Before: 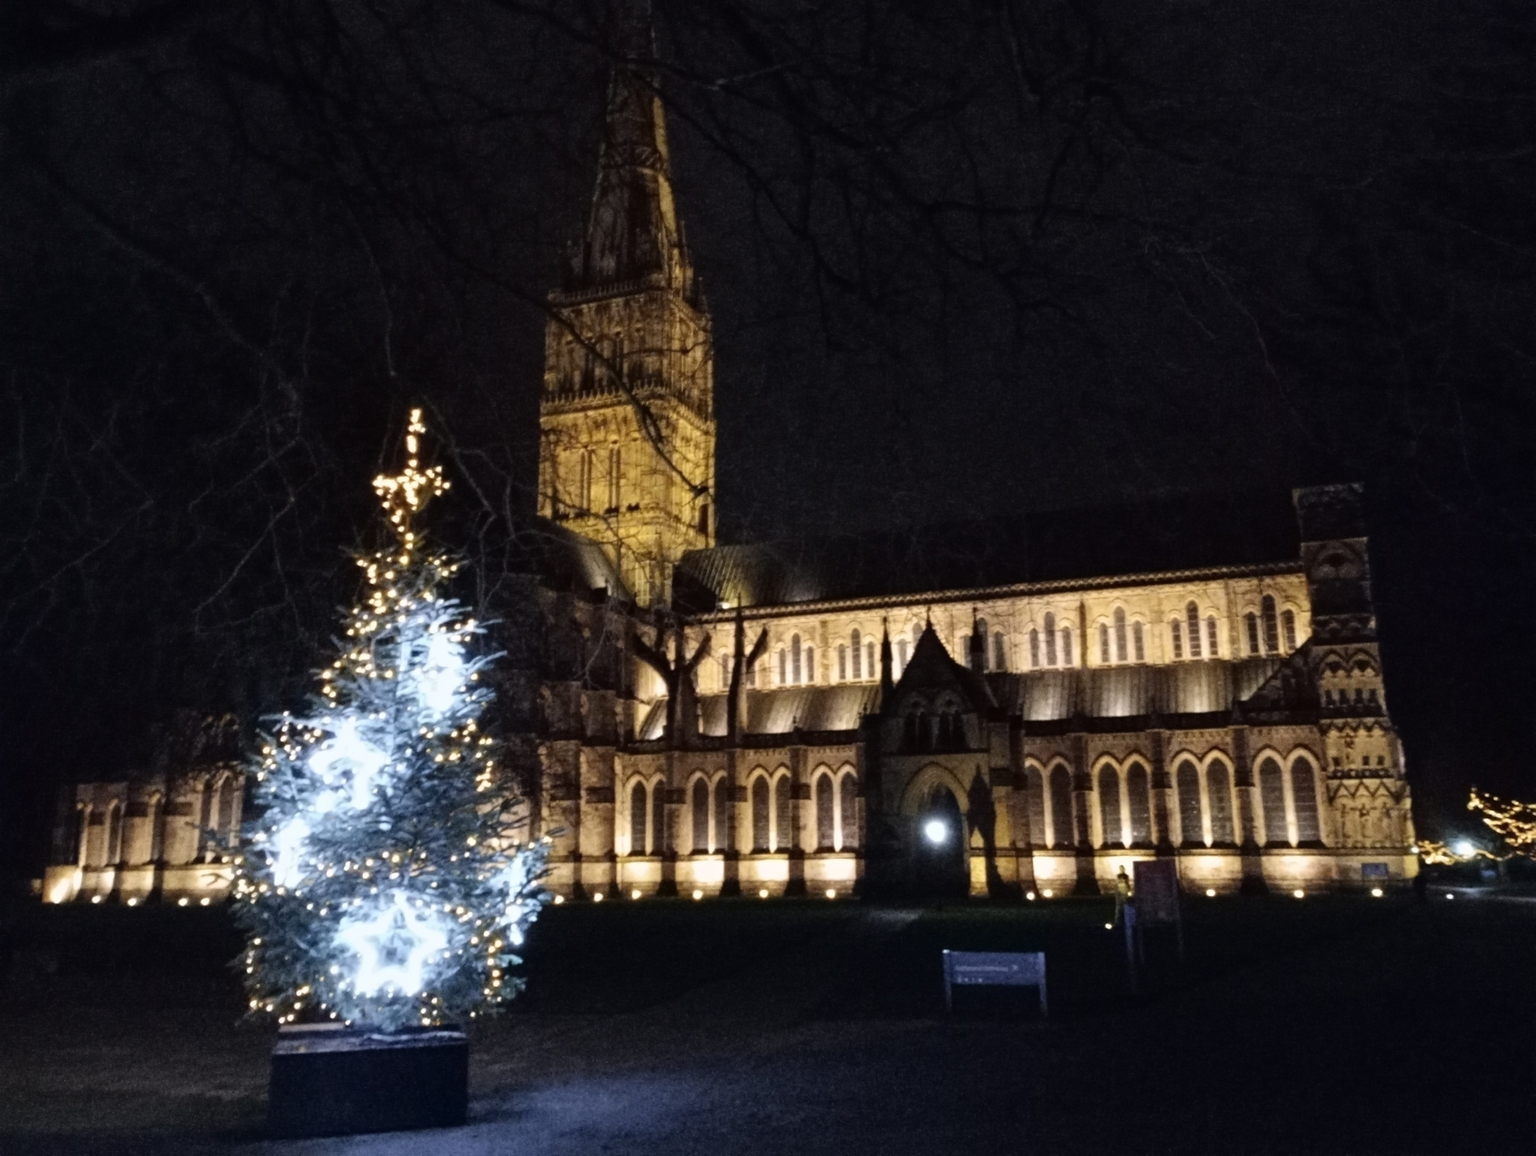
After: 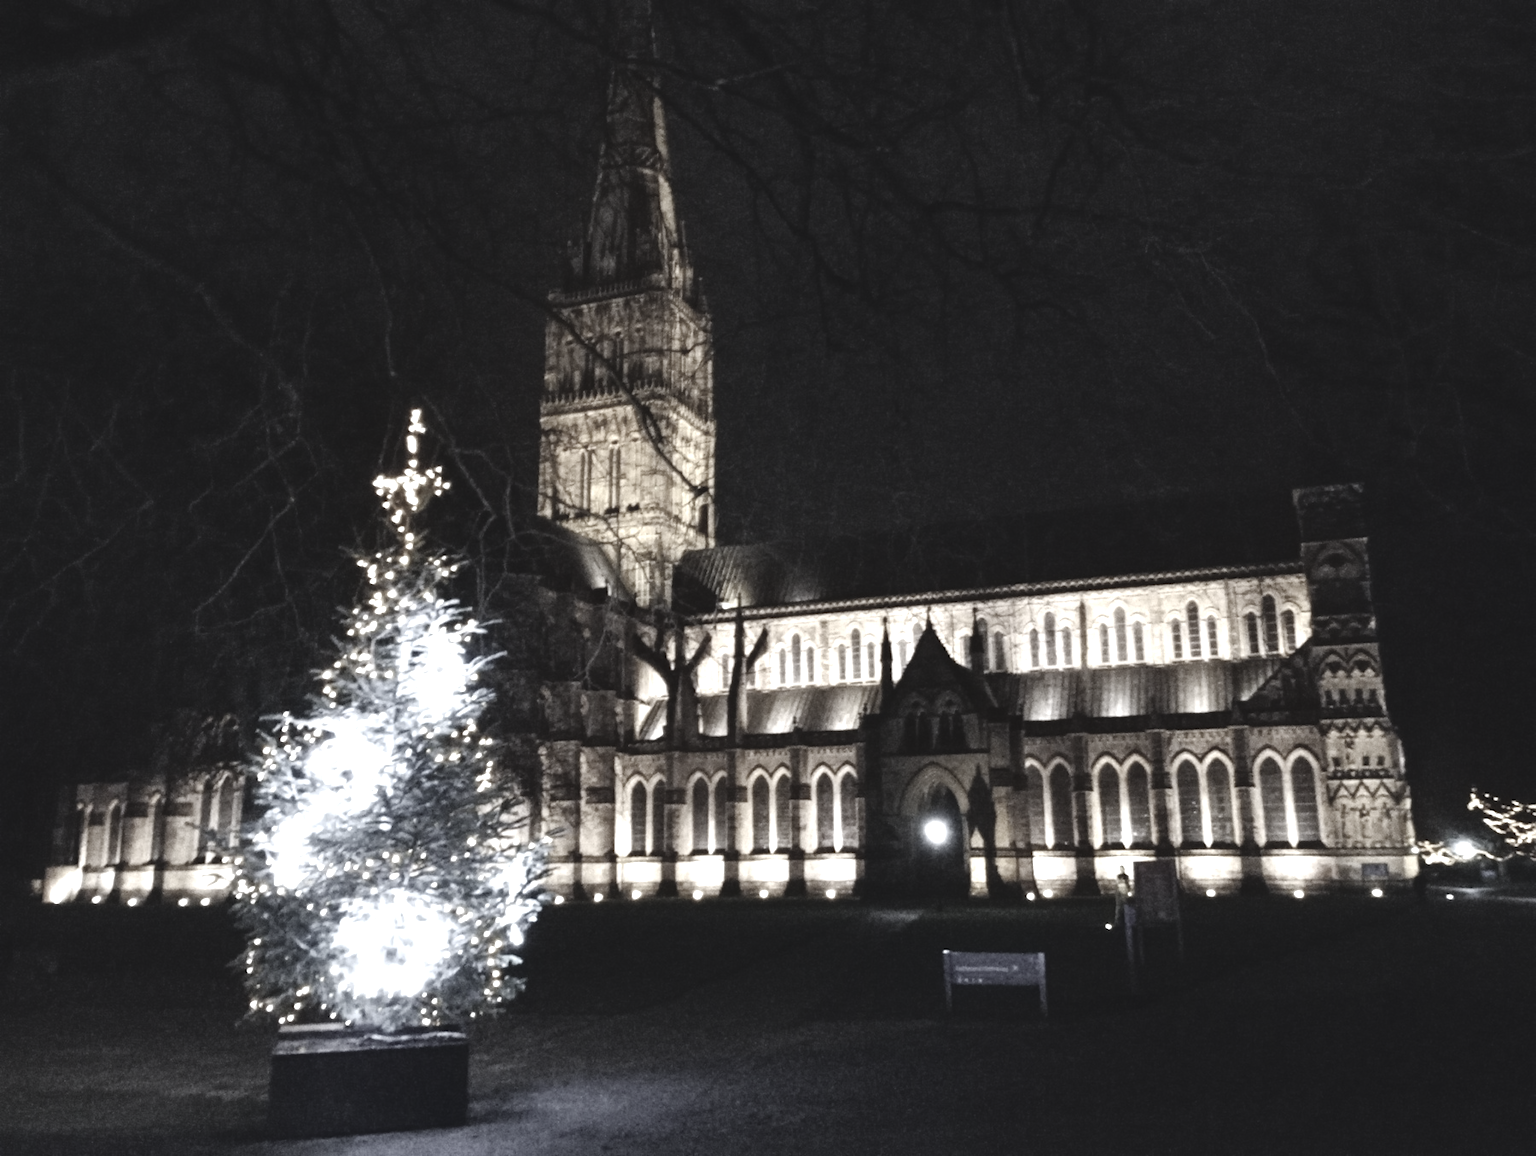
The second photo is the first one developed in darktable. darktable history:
color balance rgb: linear chroma grading › shadows 32%, linear chroma grading › global chroma -2%, linear chroma grading › mid-tones 4%, perceptual saturation grading › global saturation -2%, perceptual saturation grading › highlights -8%, perceptual saturation grading › mid-tones 8%, perceptual saturation grading › shadows 4%, perceptual brilliance grading › highlights 8%, perceptual brilliance grading › mid-tones 4%, perceptual brilliance grading › shadows 2%, global vibrance 16%, saturation formula JzAzBz (2021)
exposure: black level correction -0.005, exposure 0.622 EV, compensate highlight preservation false
color correction: saturation 0.2
white balance: red 0.98, blue 1.034
